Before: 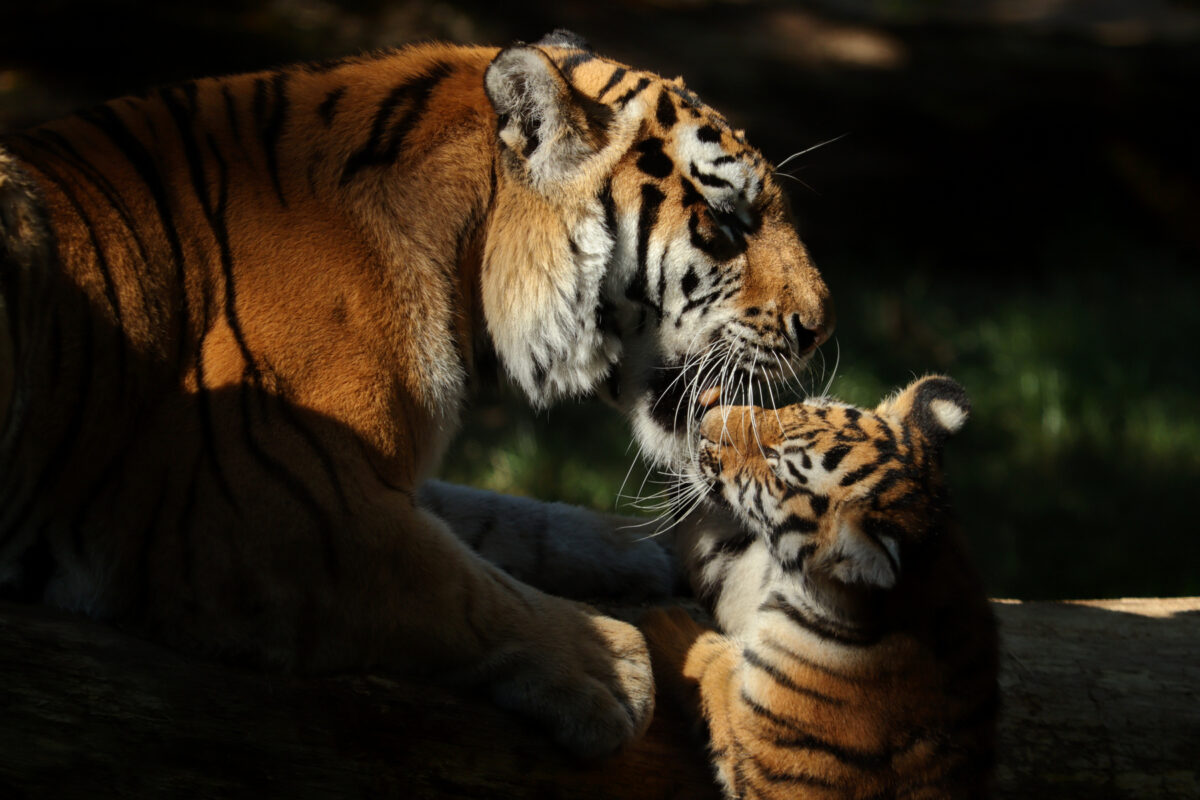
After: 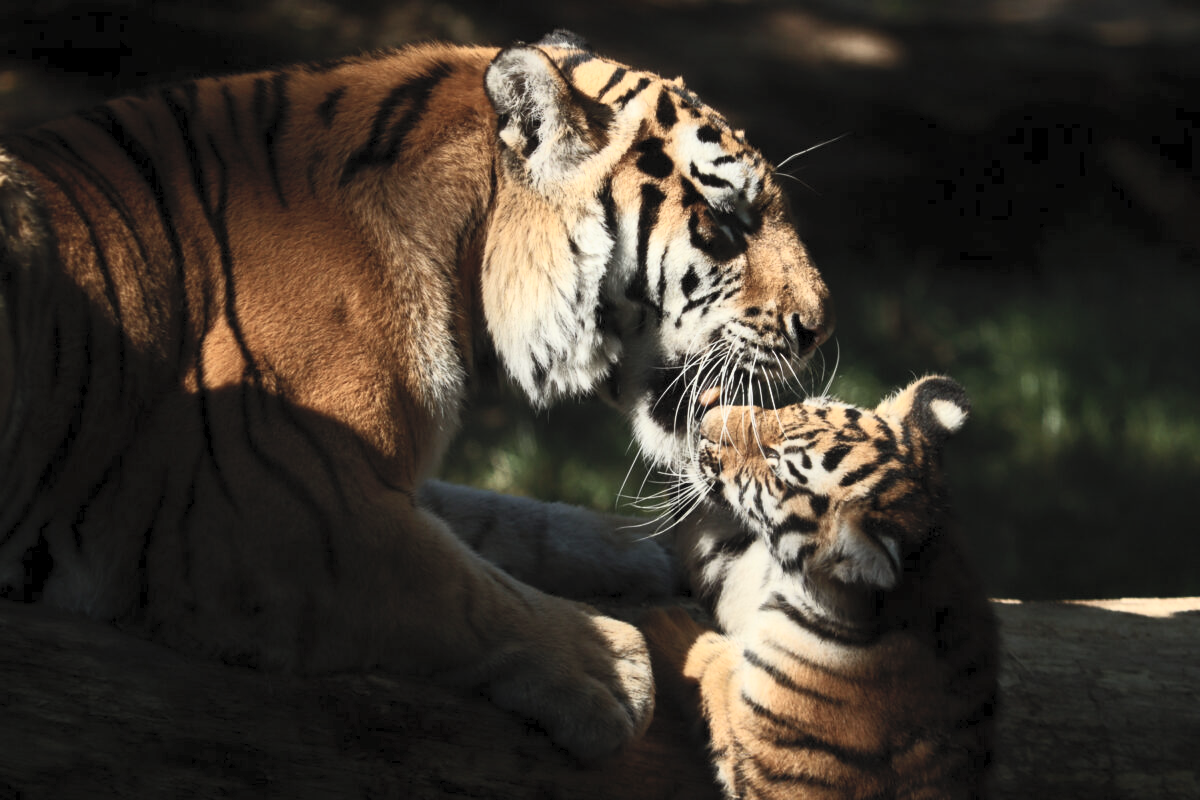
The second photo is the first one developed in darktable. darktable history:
contrast brightness saturation: contrast 0.43, brightness 0.56, saturation -0.19
exposure: exposure -0.242 EV, compensate highlight preservation false
